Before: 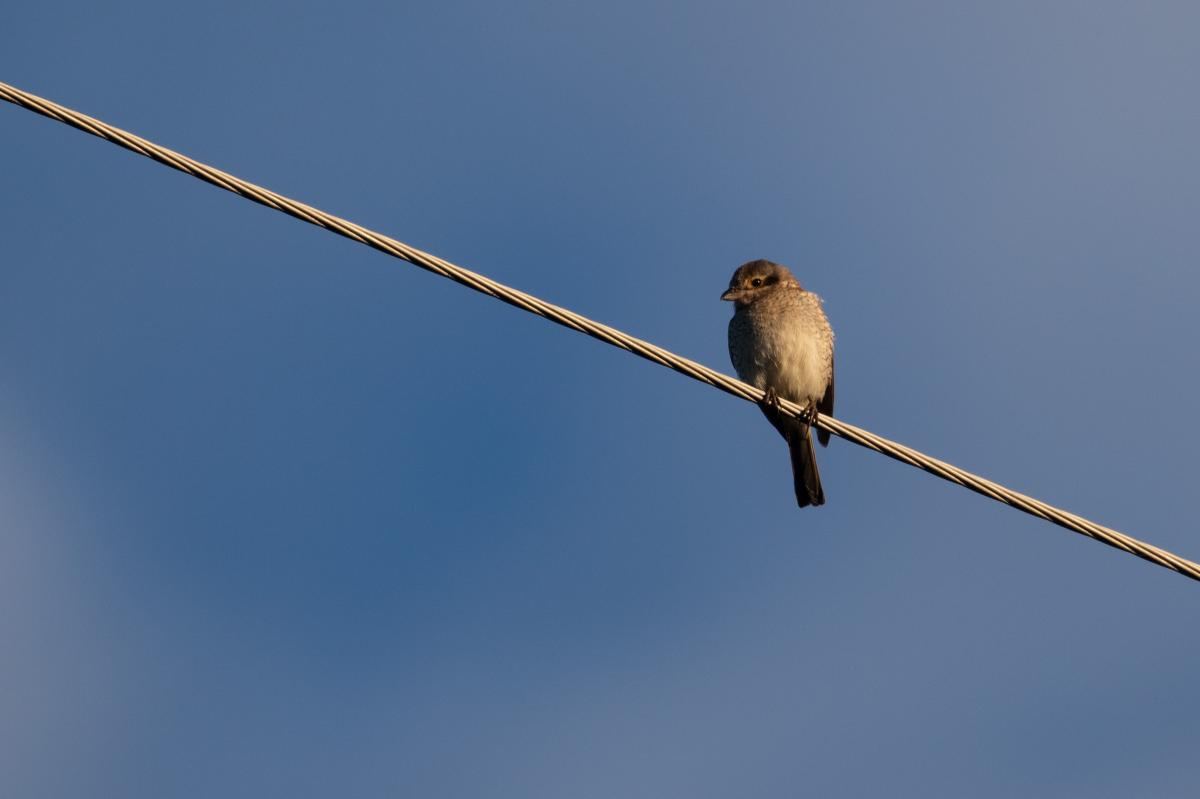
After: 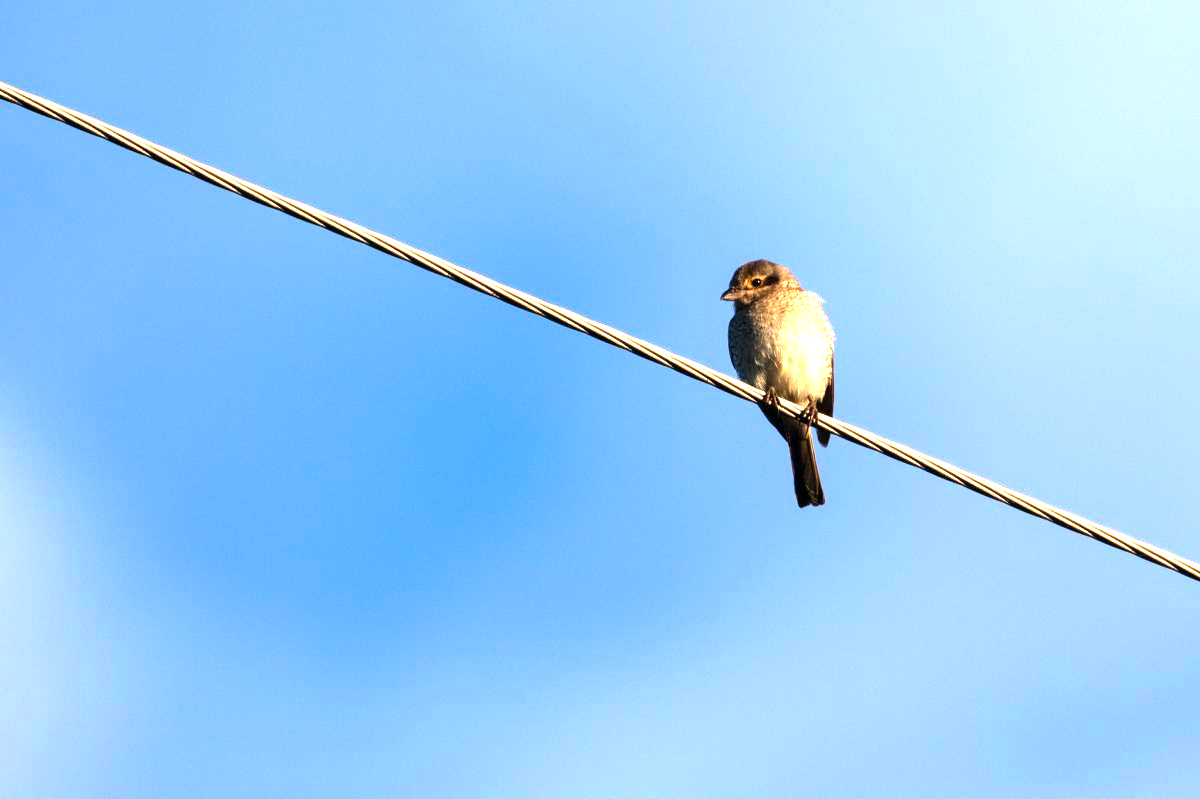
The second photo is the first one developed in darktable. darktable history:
white balance: red 0.978, blue 0.999
levels: levels [0, 0.281, 0.562]
